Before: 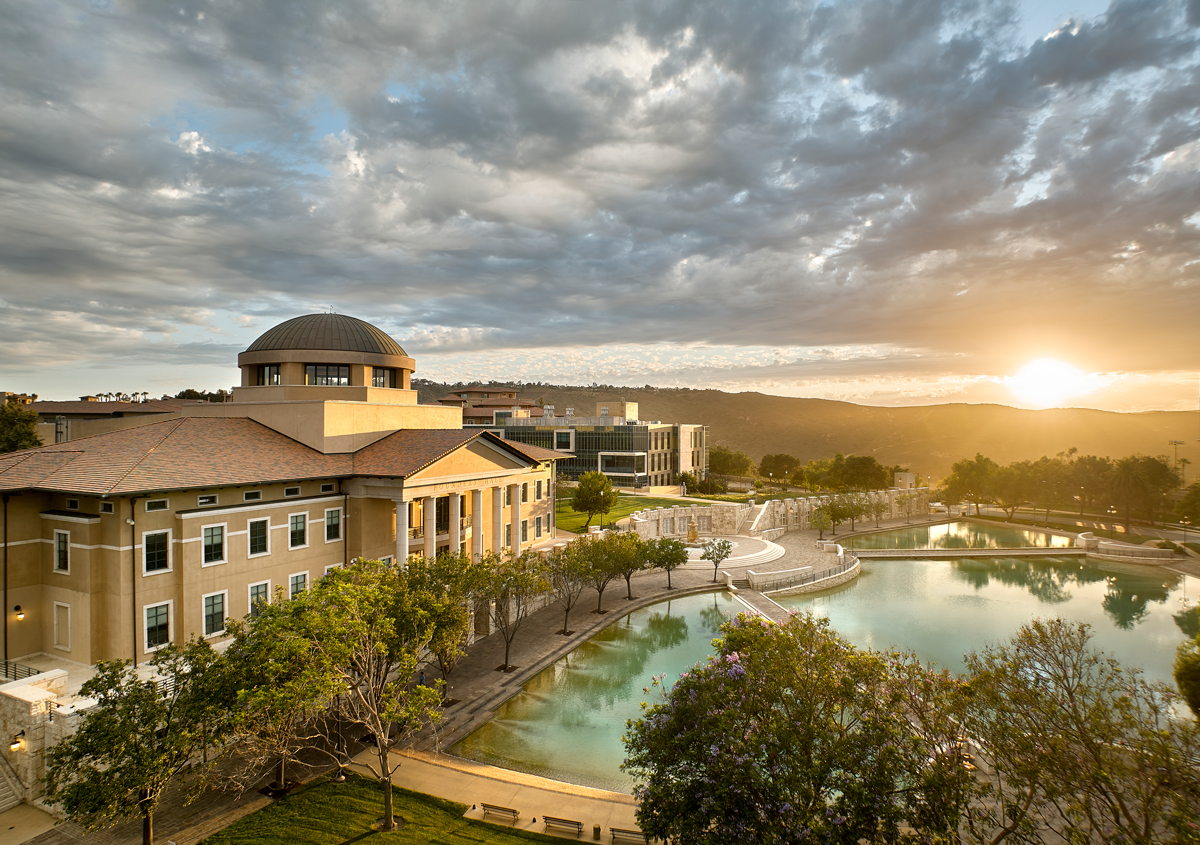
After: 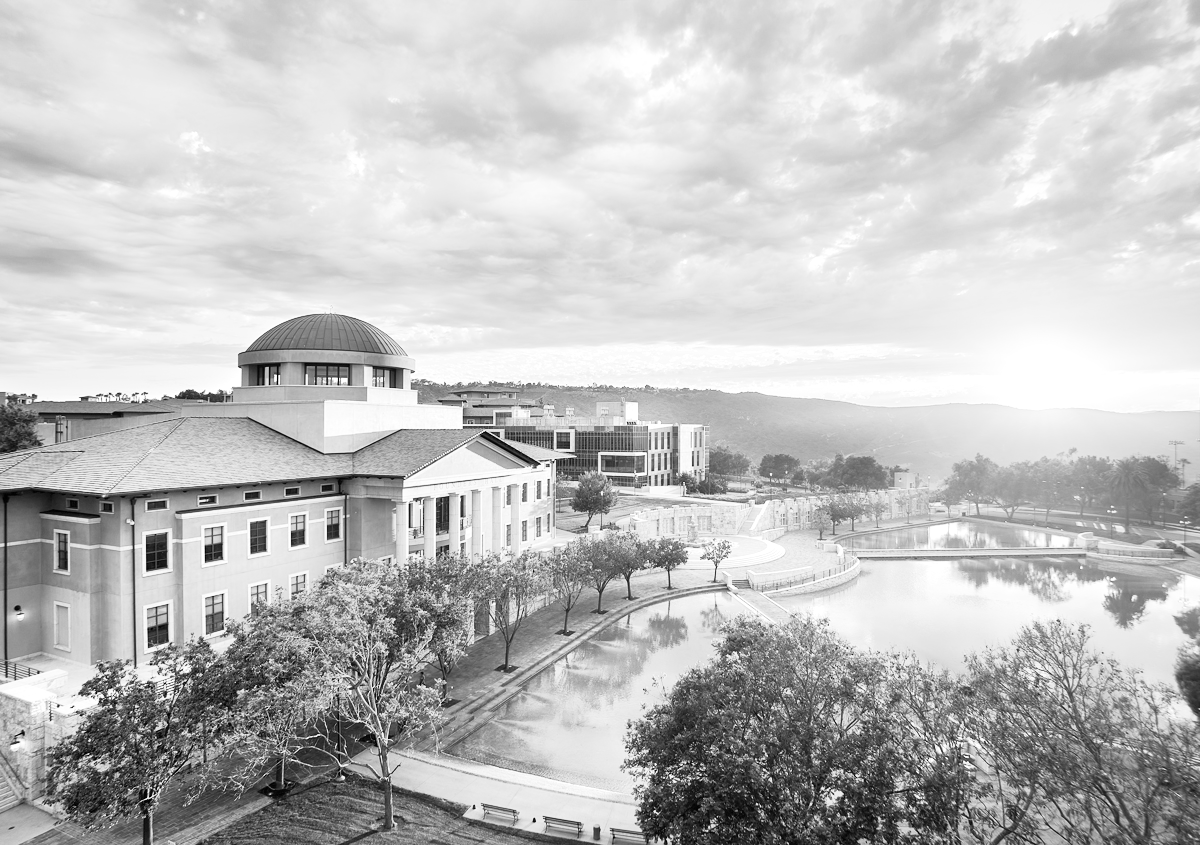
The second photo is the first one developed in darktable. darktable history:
monochrome: a 16.06, b 15.48, size 1
base curve: curves: ch0 [(0, 0) (0.088, 0.125) (0.176, 0.251) (0.354, 0.501) (0.613, 0.749) (1, 0.877)], preserve colors none
exposure: black level correction 0, exposure 1.1 EV, compensate exposure bias true, compensate highlight preservation false
